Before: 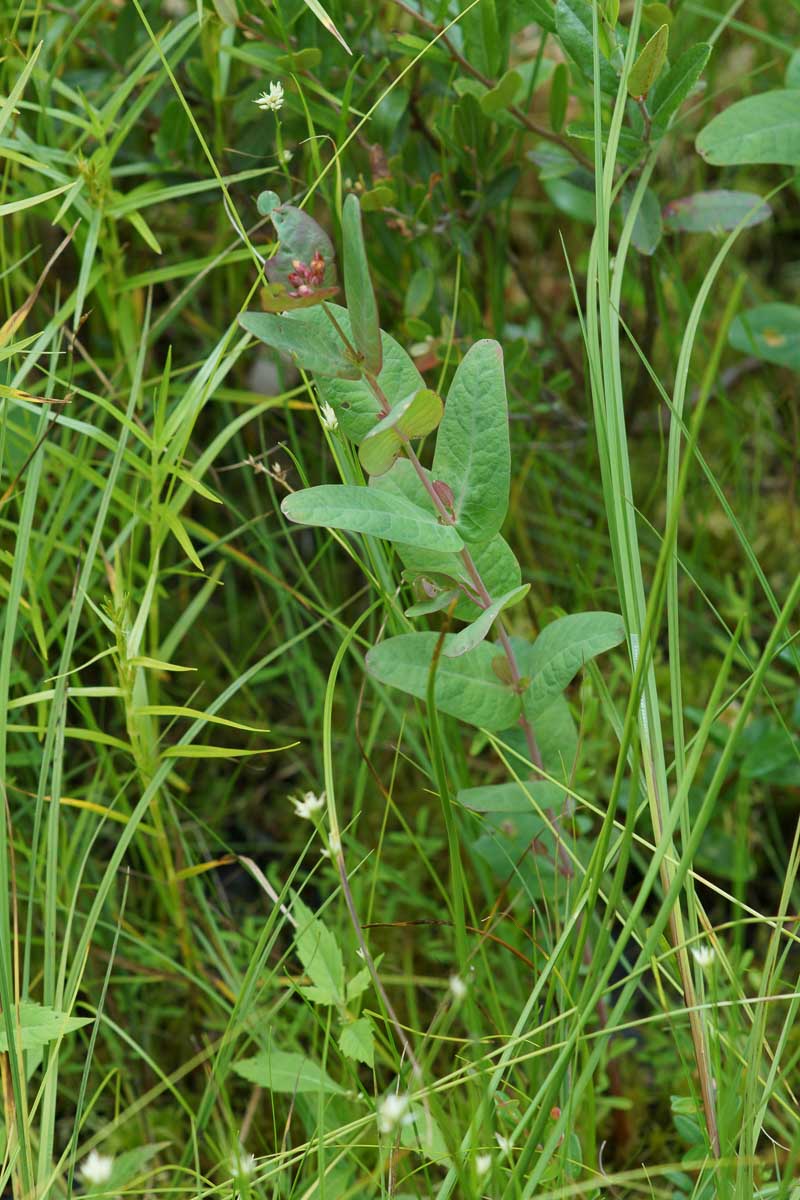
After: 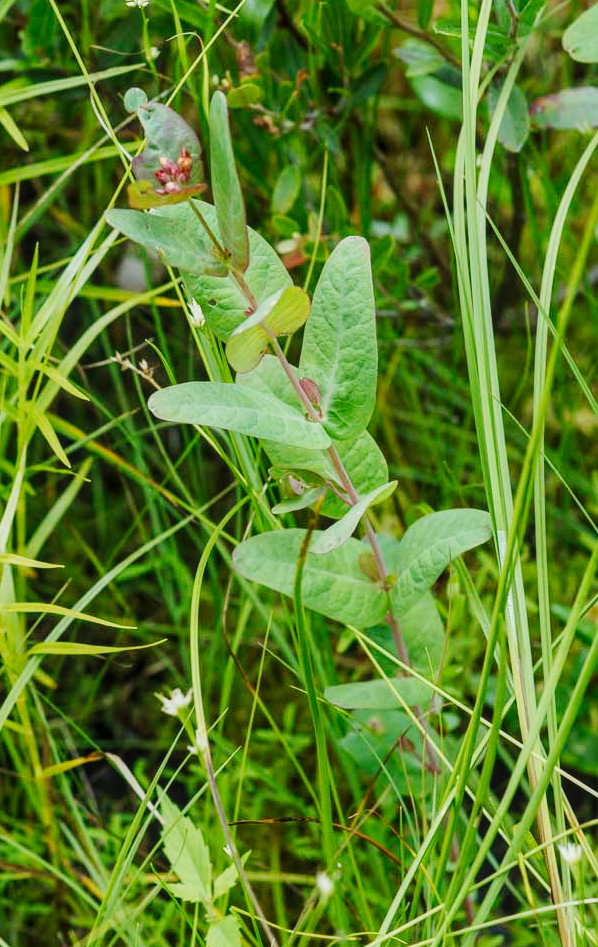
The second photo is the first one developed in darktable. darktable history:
crop: left 16.744%, top 8.623%, right 8.504%, bottom 12.426%
tone curve: curves: ch0 [(0, 0.03) (0.113, 0.087) (0.207, 0.184) (0.515, 0.612) (0.712, 0.793) (1, 0.946)]; ch1 [(0, 0) (0.172, 0.123) (0.317, 0.279) (0.407, 0.401) (0.476, 0.482) (0.505, 0.499) (0.534, 0.534) (0.632, 0.645) (0.726, 0.745) (1, 1)]; ch2 [(0, 0) (0.411, 0.424) (0.476, 0.492) (0.521, 0.524) (0.541, 0.559) (0.65, 0.699) (1, 1)], preserve colors none
local contrast: on, module defaults
